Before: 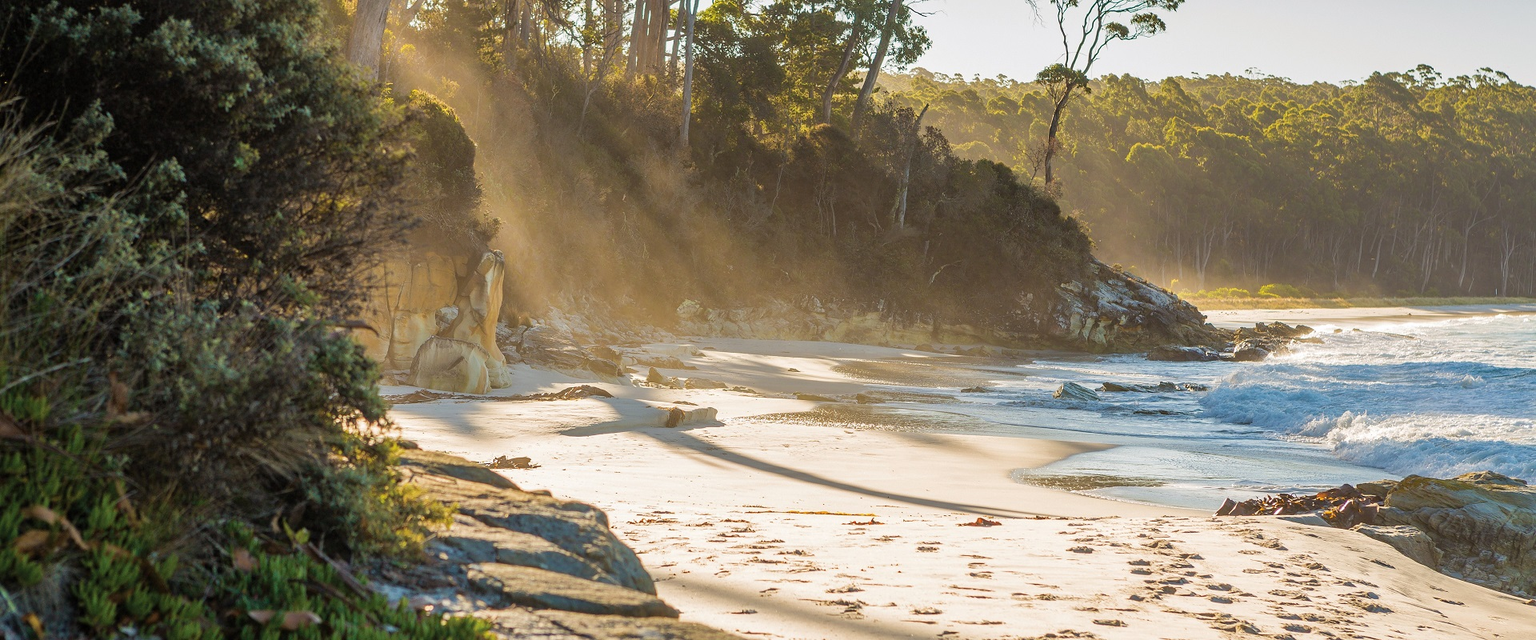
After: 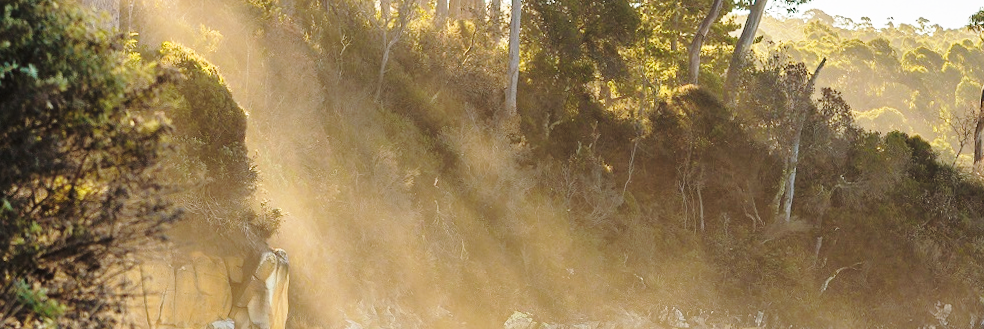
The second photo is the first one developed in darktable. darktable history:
crop: left 15.306%, top 9.065%, right 30.789%, bottom 48.638%
rotate and perspective: rotation 0.074°, lens shift (vertical) 0.096, lens shift (horizontal) -0.041, crop left 0.043, crop right 0.952, crop top 0.024, crop bottom 0.979
base curve: curves: ch0 [(0, 0) (0.036, 0.037) (0.121, 0.228) (0.46, 0.76) (0.859, 0.983) (1, 1)], preserve colors none
color zones: curves: ch0 [(0, 0.5) (0.143, 0.52) (0.286, 0.5) (0.429, 0.5) (0.571, 0.5) (0.714, 0.5) (0.857, 0.5) (1, 0.5)]; ch1 [(0, 0.489) (0.155, 0.45) (0.286, 0.466) (0.429, 0.5) (0.571, 0.5) (0.714, 0.5) (0.857, 0.5) (1, 0.489)]
